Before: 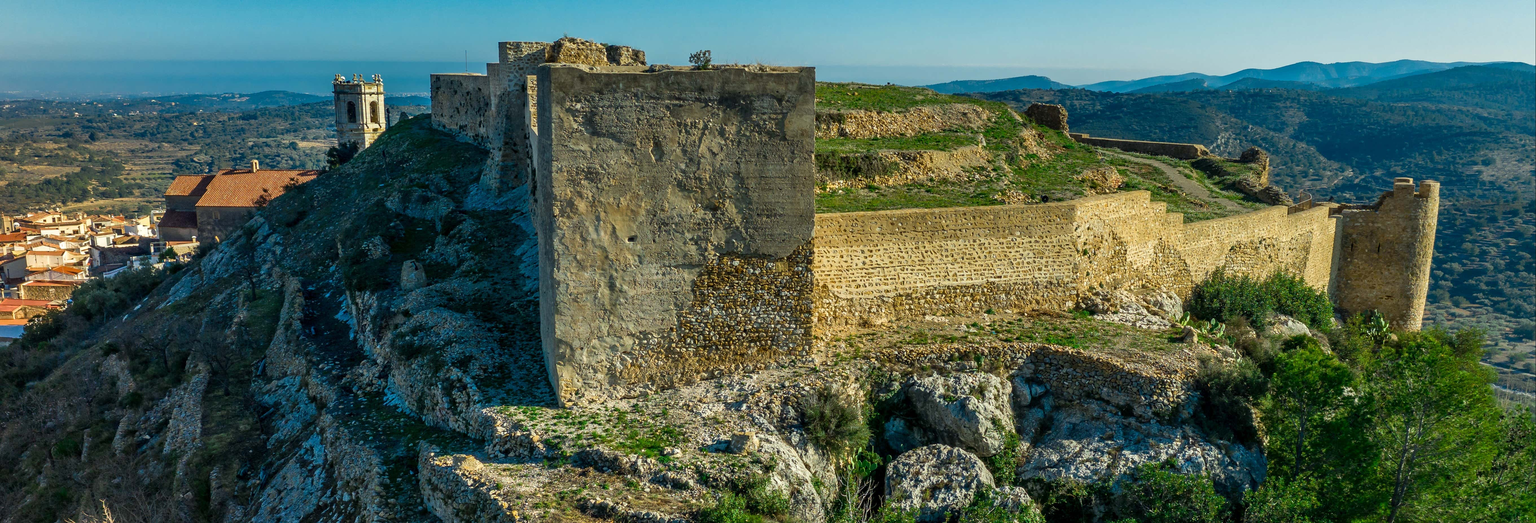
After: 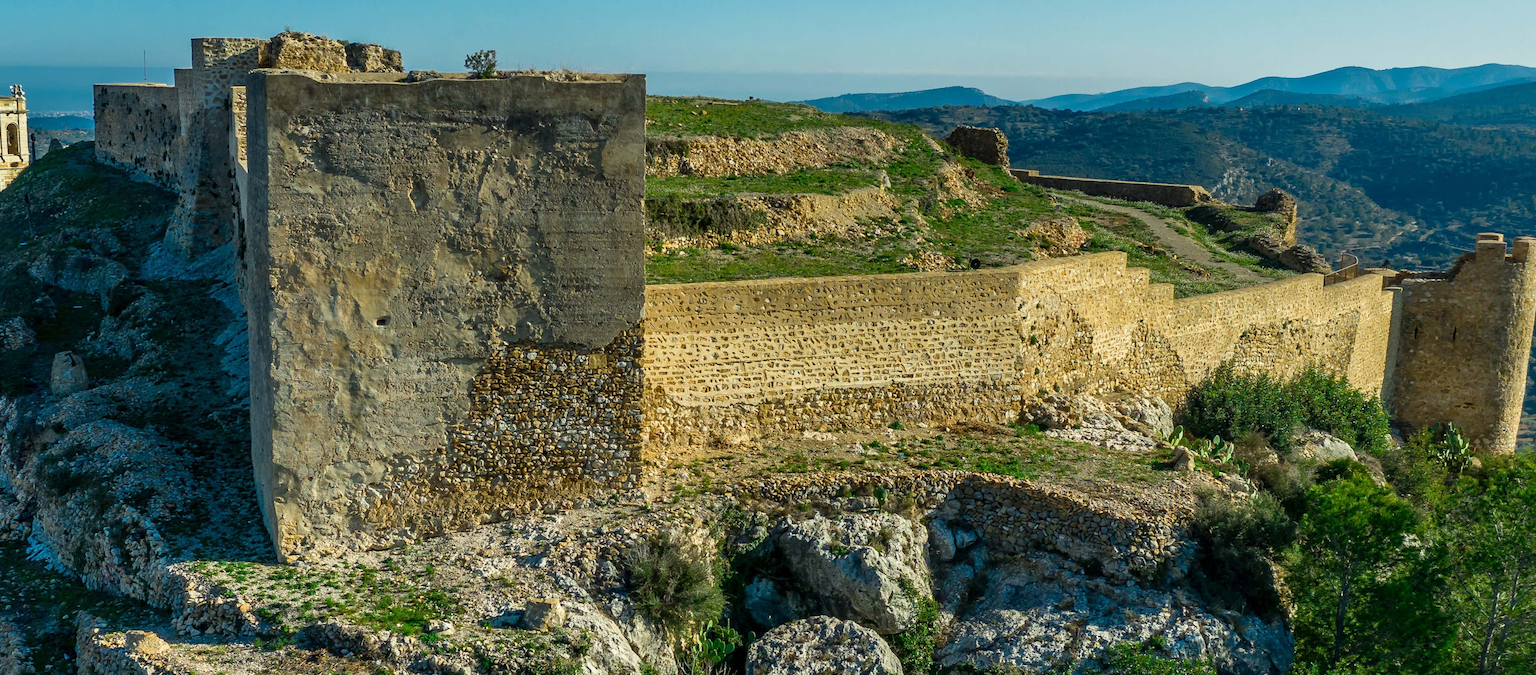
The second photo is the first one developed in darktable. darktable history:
crop and rotate: left 23.803%, top 3.002%, right 6.499%, bottom 7.037%
